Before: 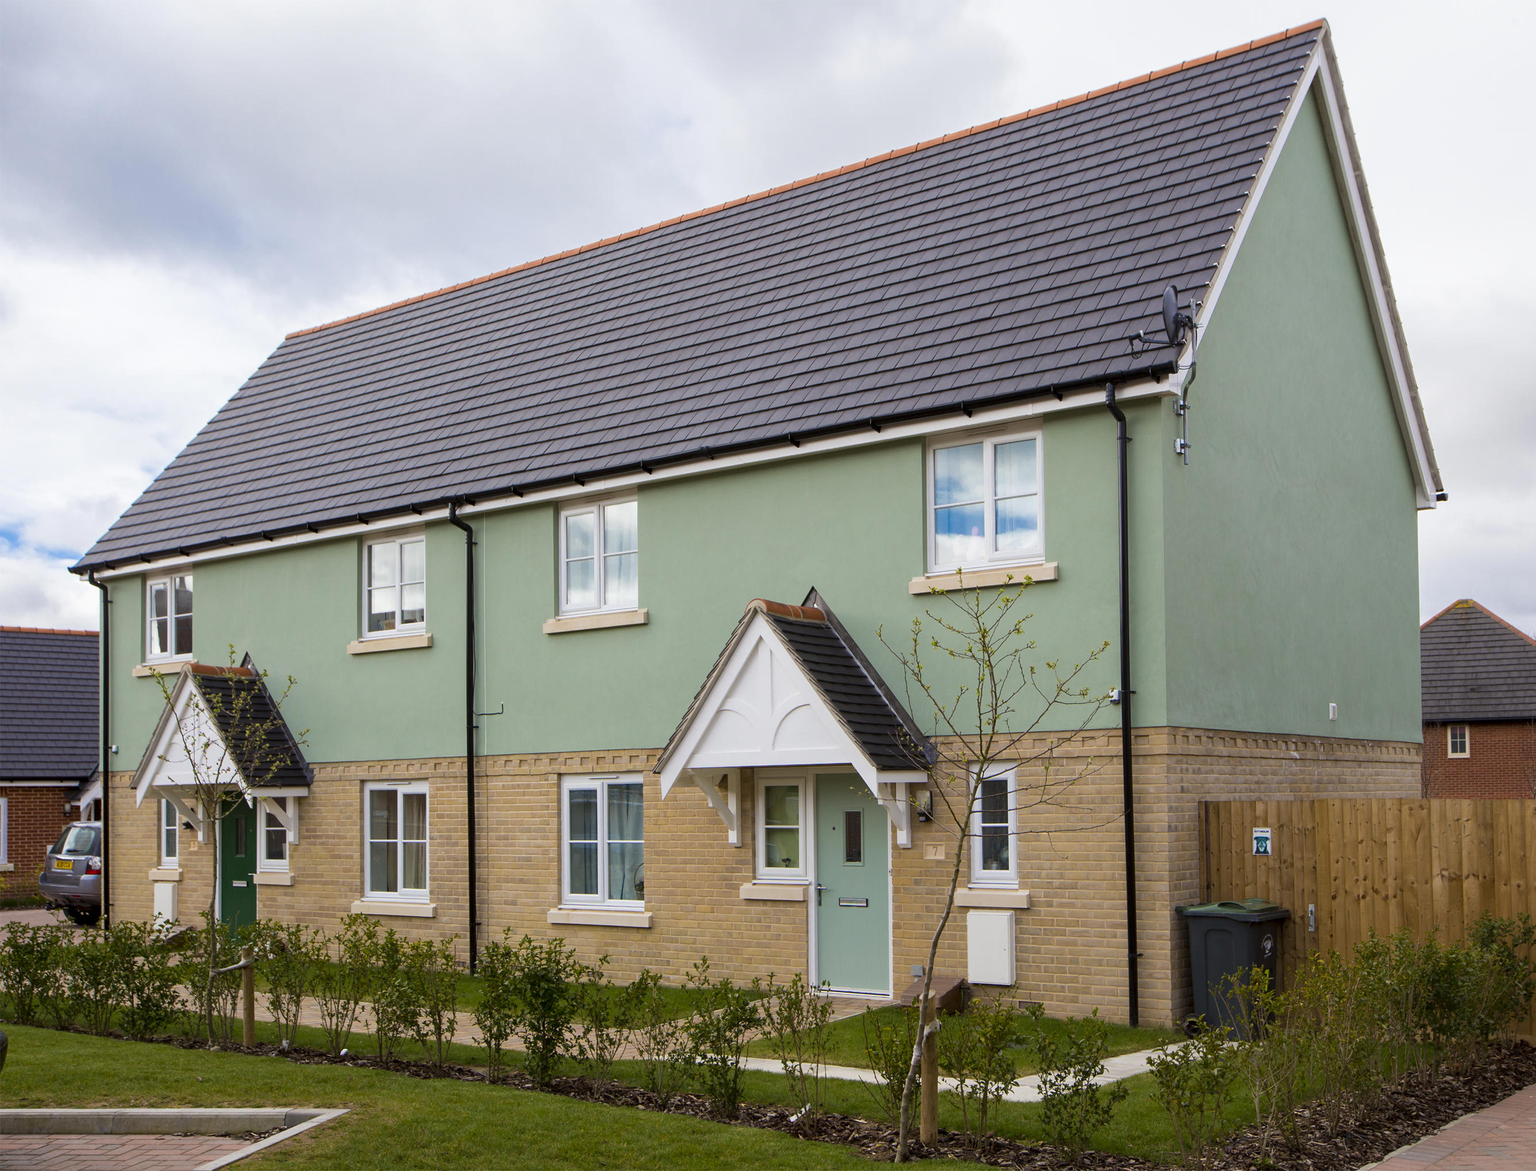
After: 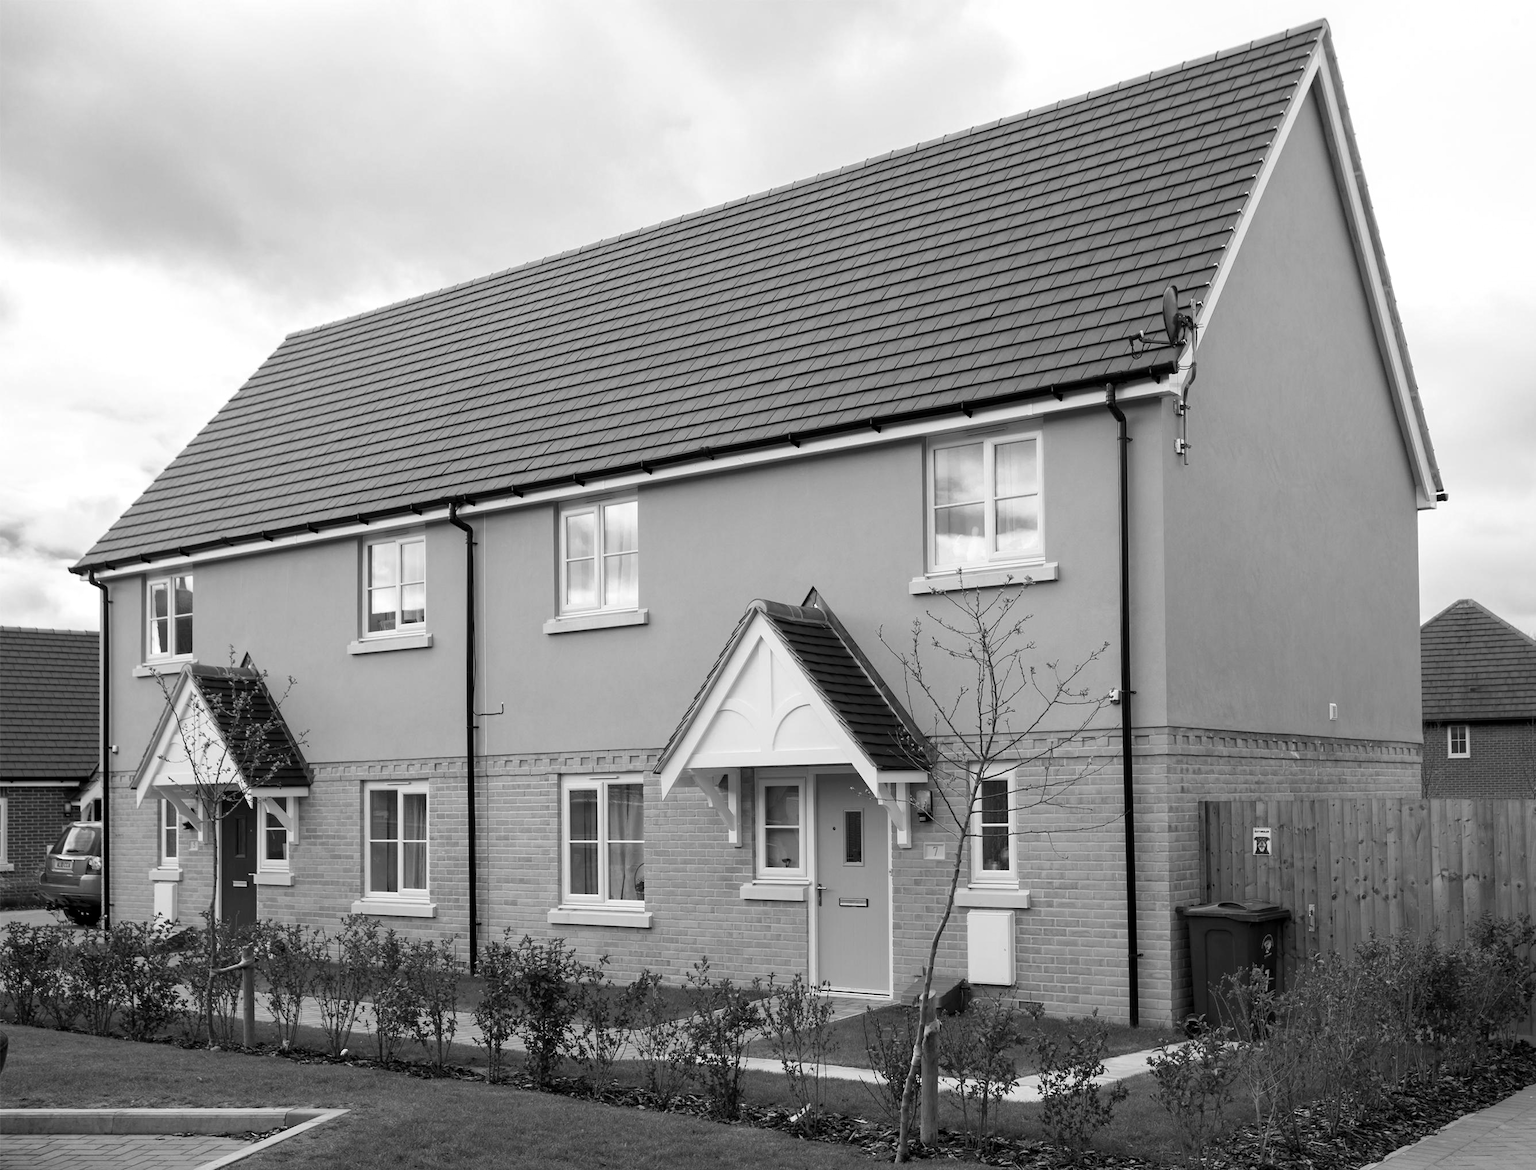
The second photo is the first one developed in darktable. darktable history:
monochrome: size 1
levels: levels [0, 0.48, 0.961]
